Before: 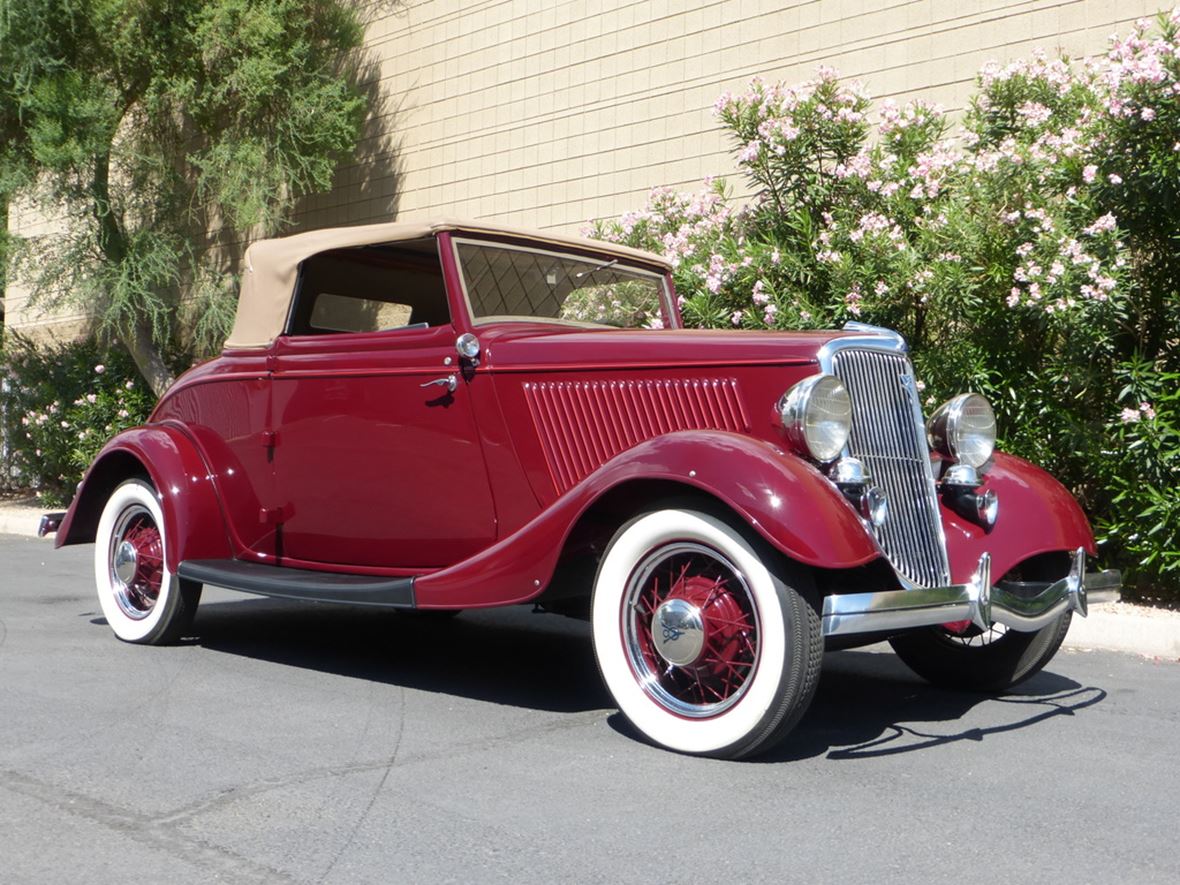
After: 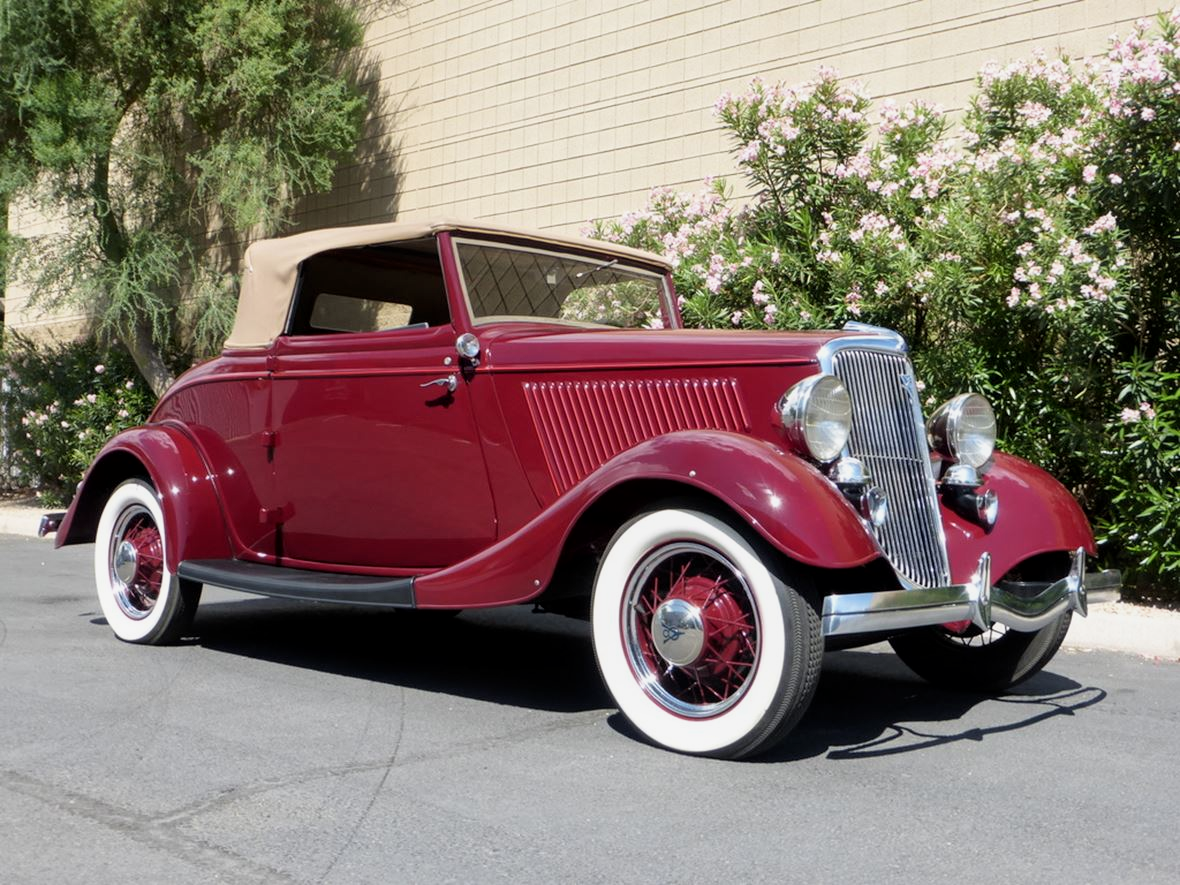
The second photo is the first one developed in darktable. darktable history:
local contrast: mode bilateral grid, contrast 20, coarseness 50, detail 120%, midtone range 0.2
filmic rgb: black relative exposure -9.5 EV, white relative exposure 3.02 EV, hardness 6.12
